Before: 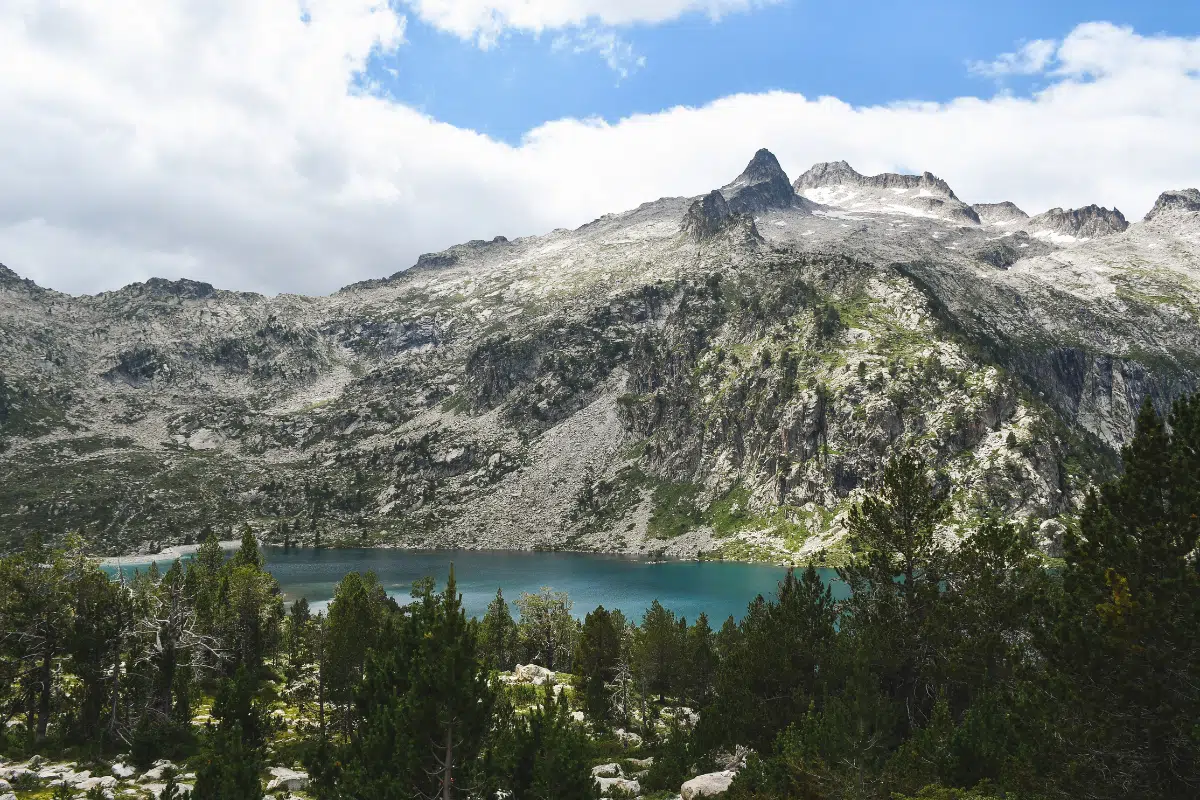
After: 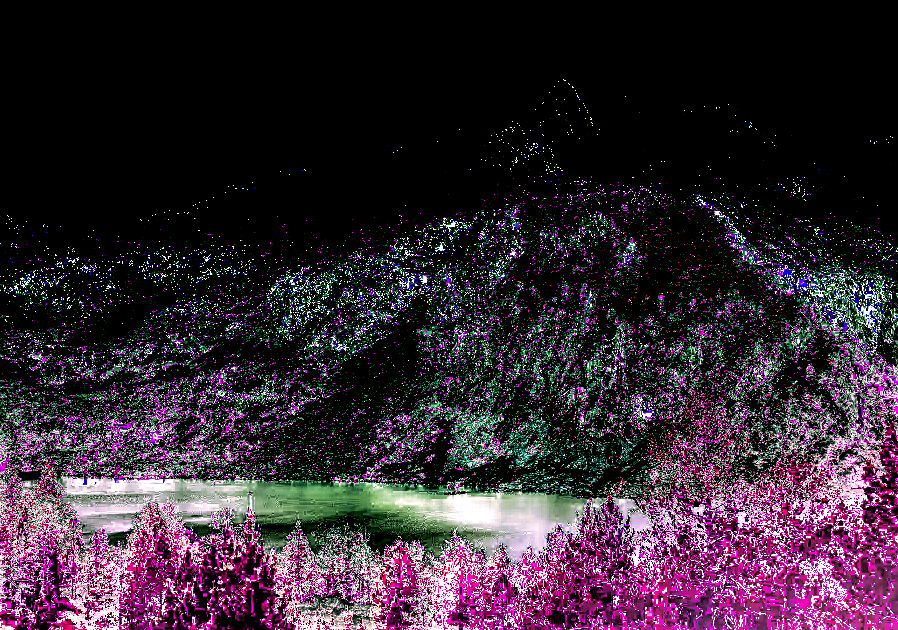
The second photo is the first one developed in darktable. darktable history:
white balance: red 8, blue 8
base curve: curves: ch0 [(0, 0) (0.297, 0.298) (1, 1)], preserve colors none
crop: left 16.768%, top 8.653%, right 8.362%, bottom 12.485%
split-toning: shadows › hue 43.2°, shadows › saturation 0, highlights › hue 50.4°, highlights › saturation 1
local contrast: highlights 80%, shadows 57%, detail 175%, midtone range 0.602
sharpen: on, module defaults
shadows and highlights: soften with gaussian
